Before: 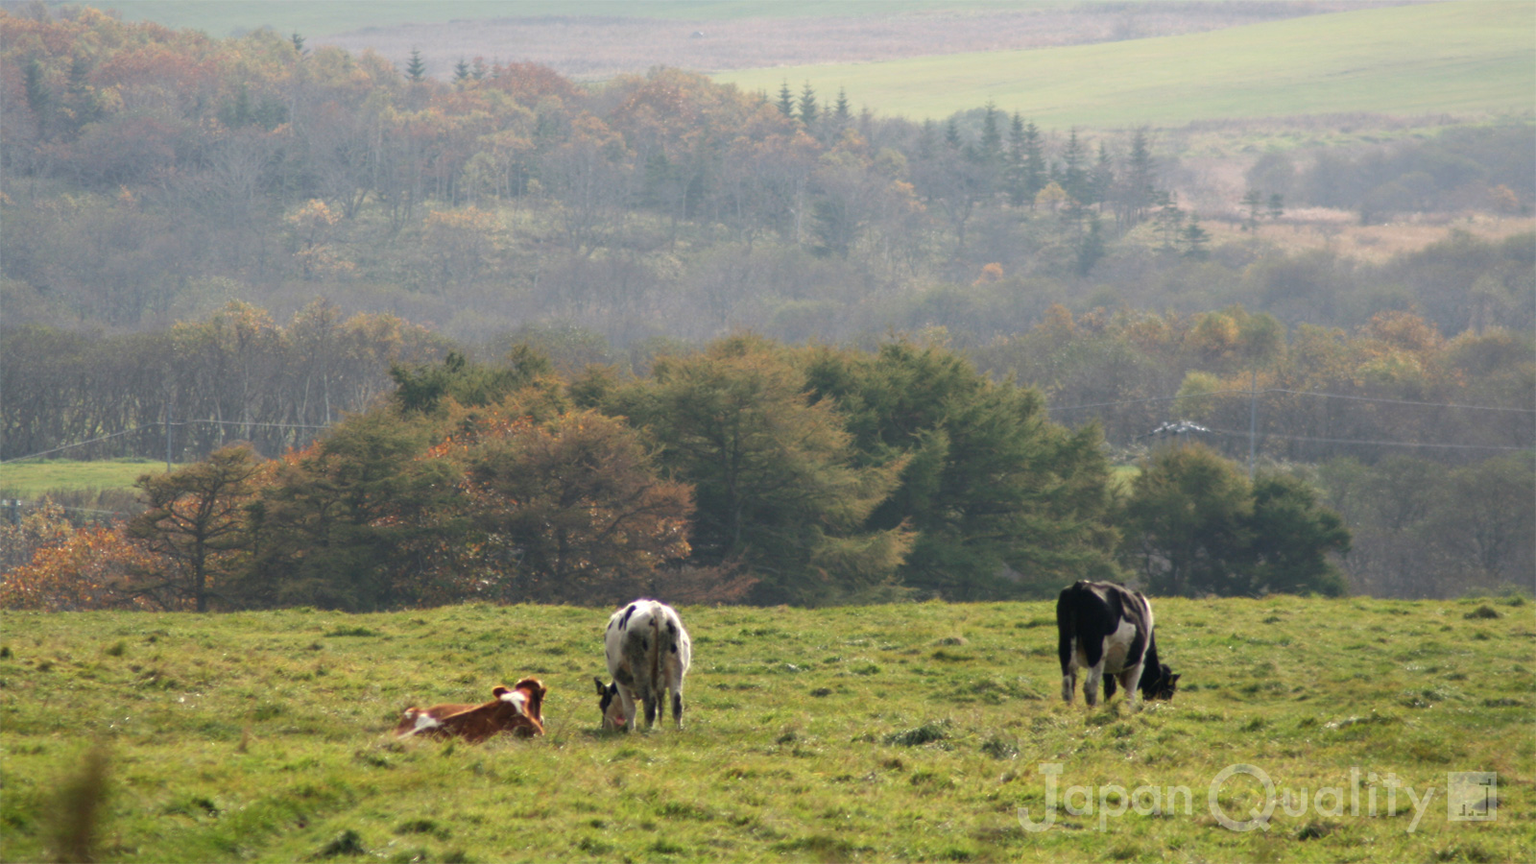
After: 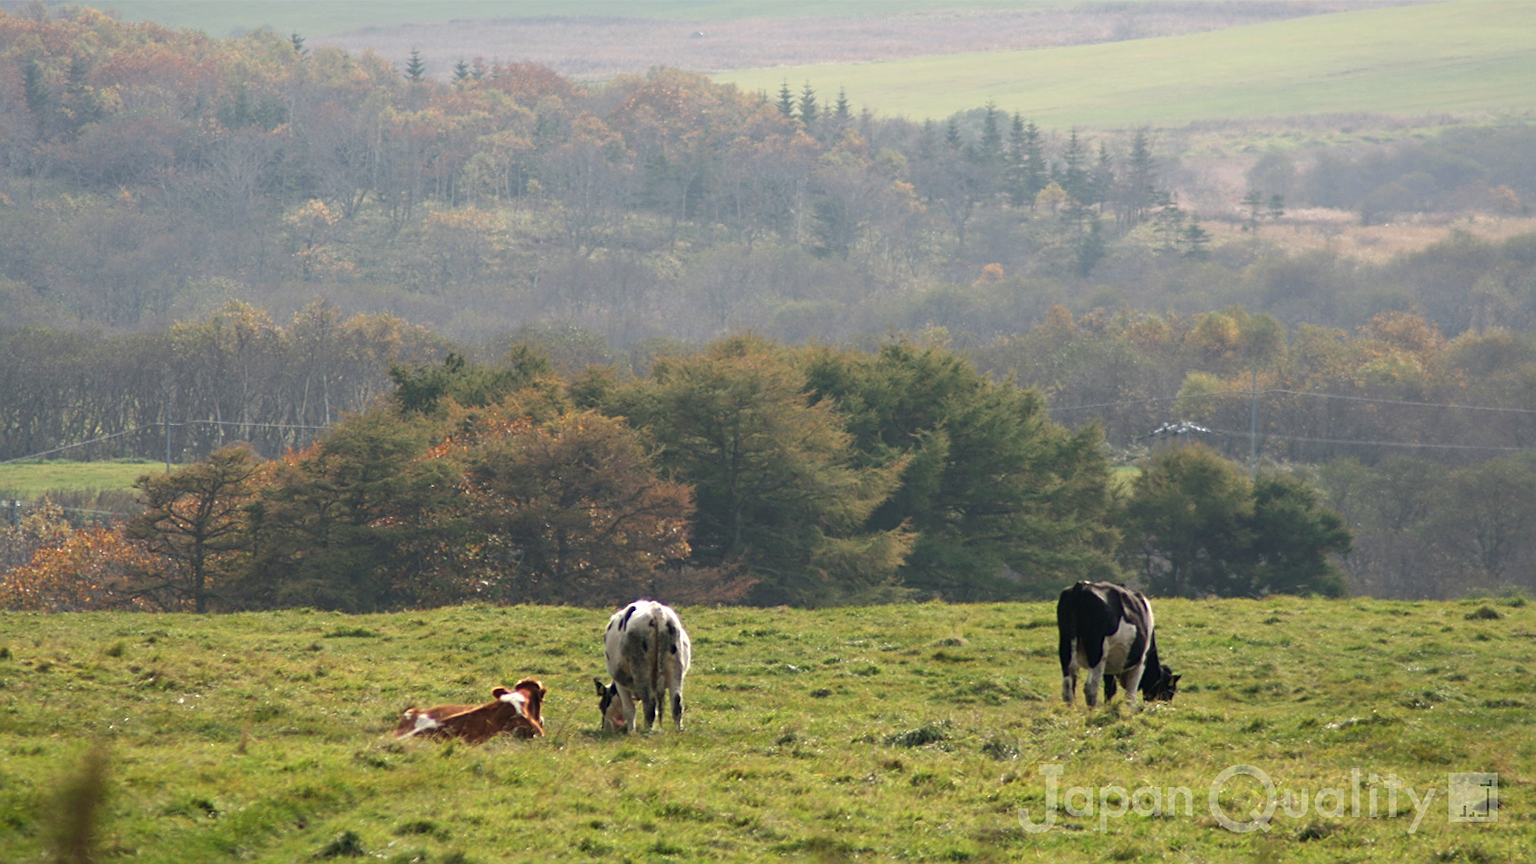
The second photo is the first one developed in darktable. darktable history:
crop and rotate: left 0.092%, bottom 0.011%
sharpen: on, module defaults
